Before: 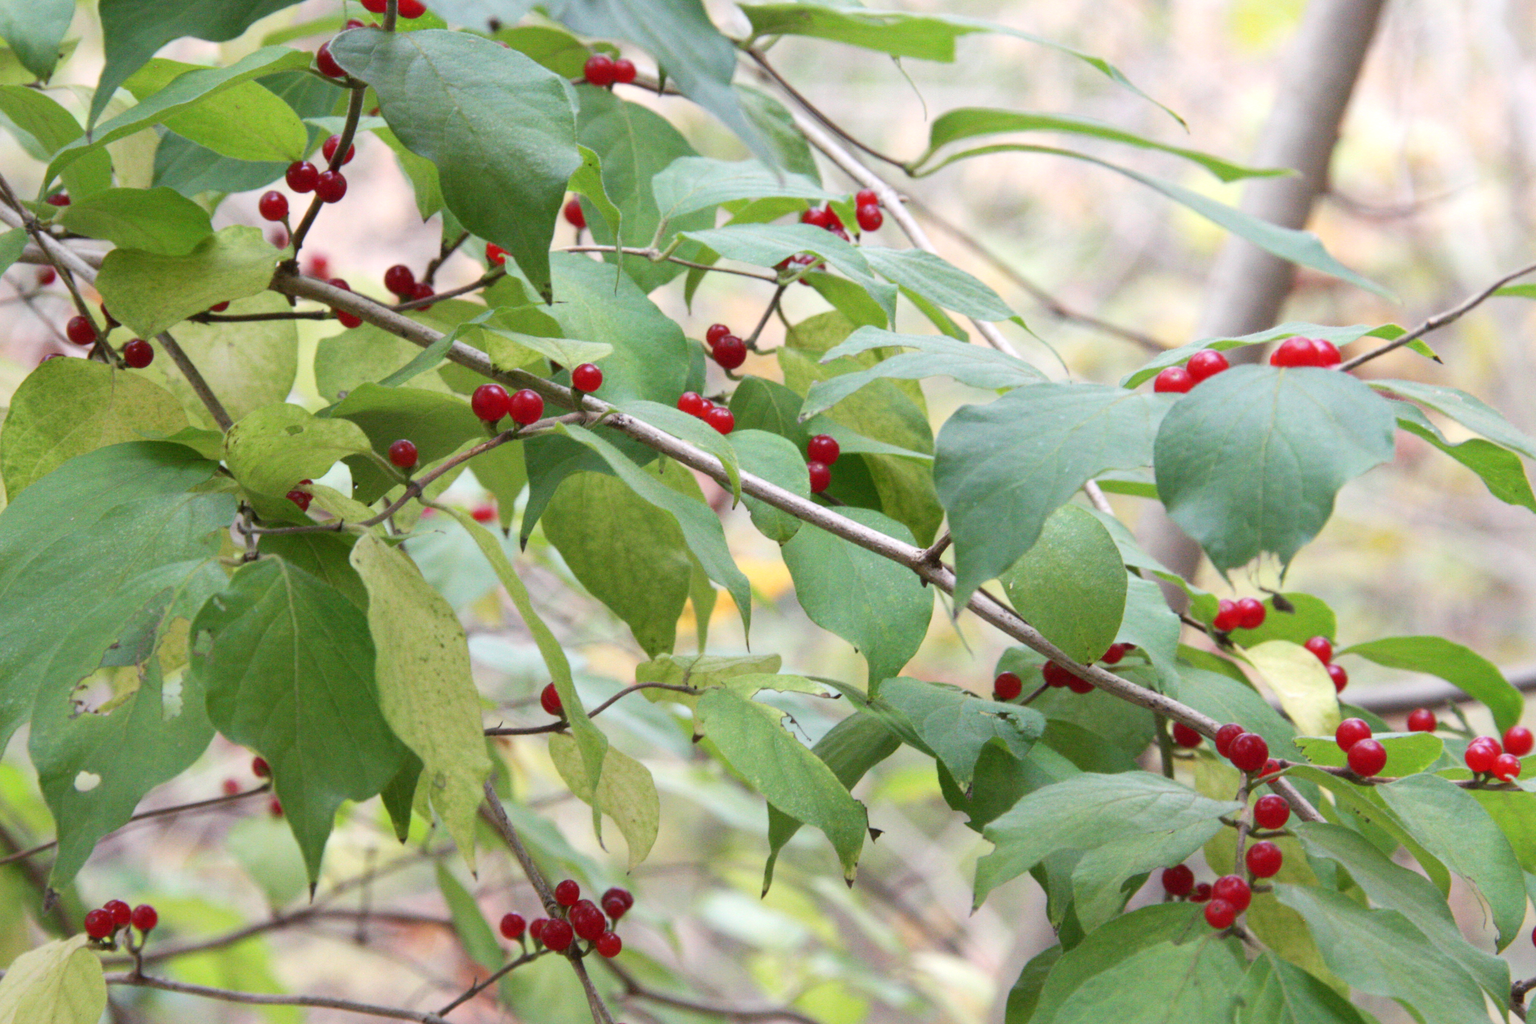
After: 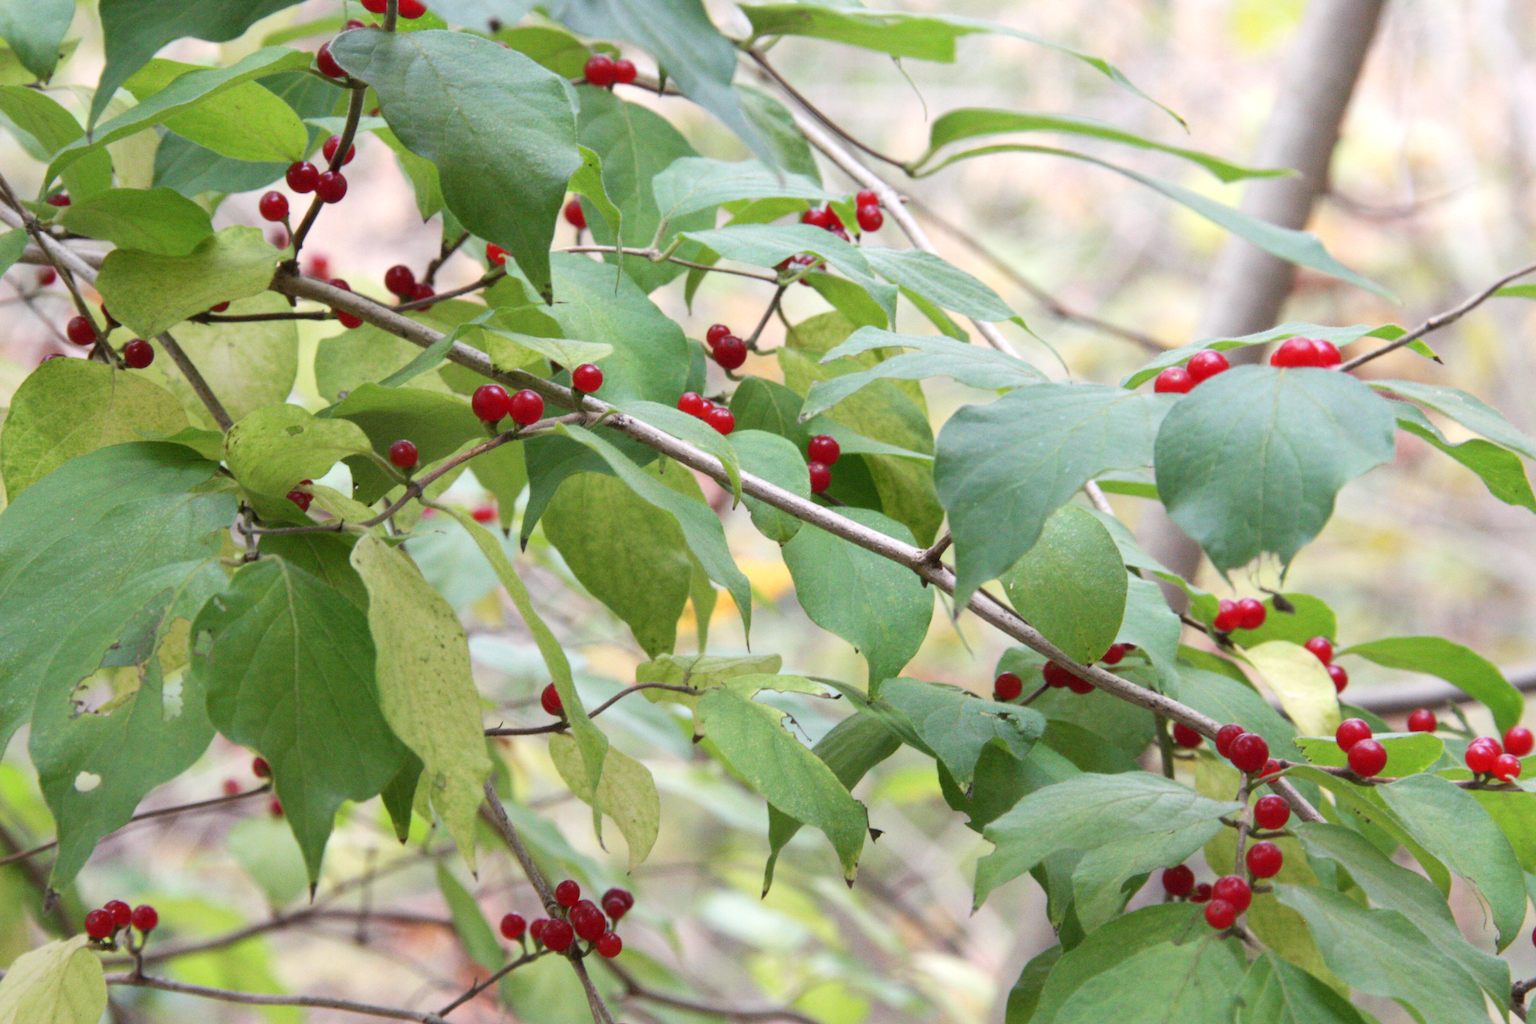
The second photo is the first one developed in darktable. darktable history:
levels: white 90.65%, levels [0.016, 0.5, 0.996]
